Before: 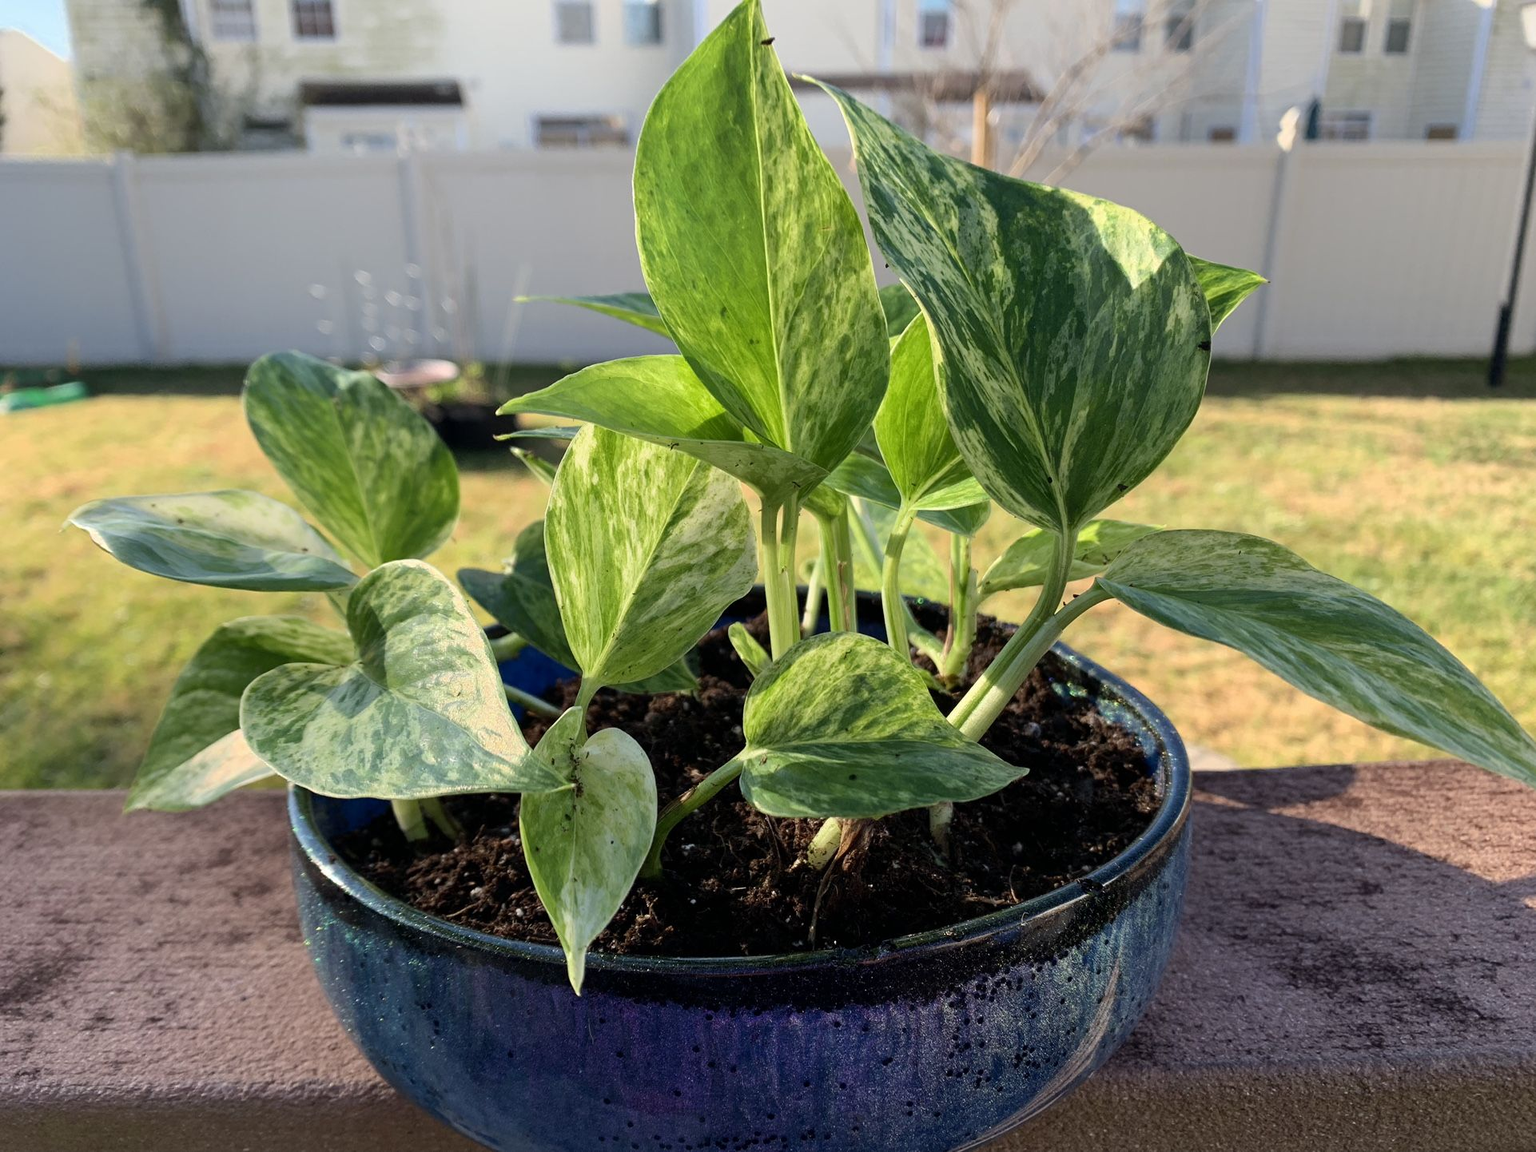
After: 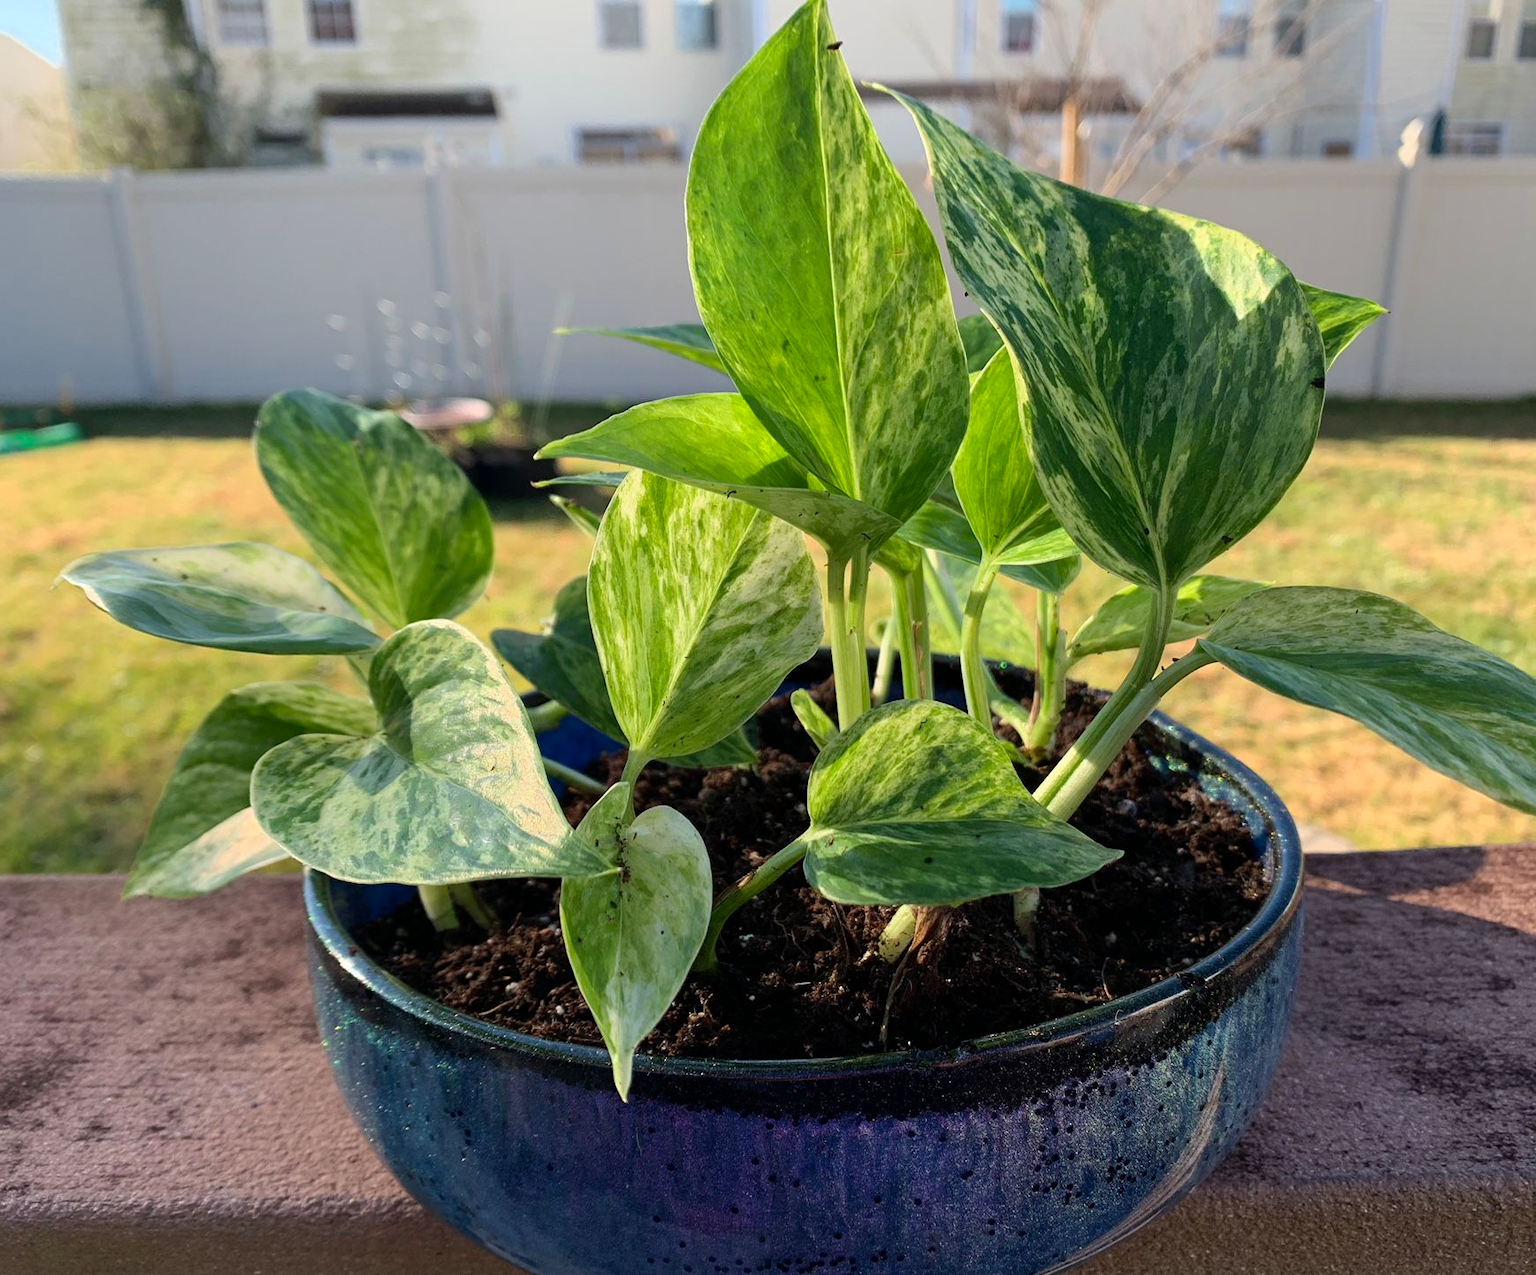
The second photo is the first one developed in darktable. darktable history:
crop and rotate: left 0.887%, right 8.688%
